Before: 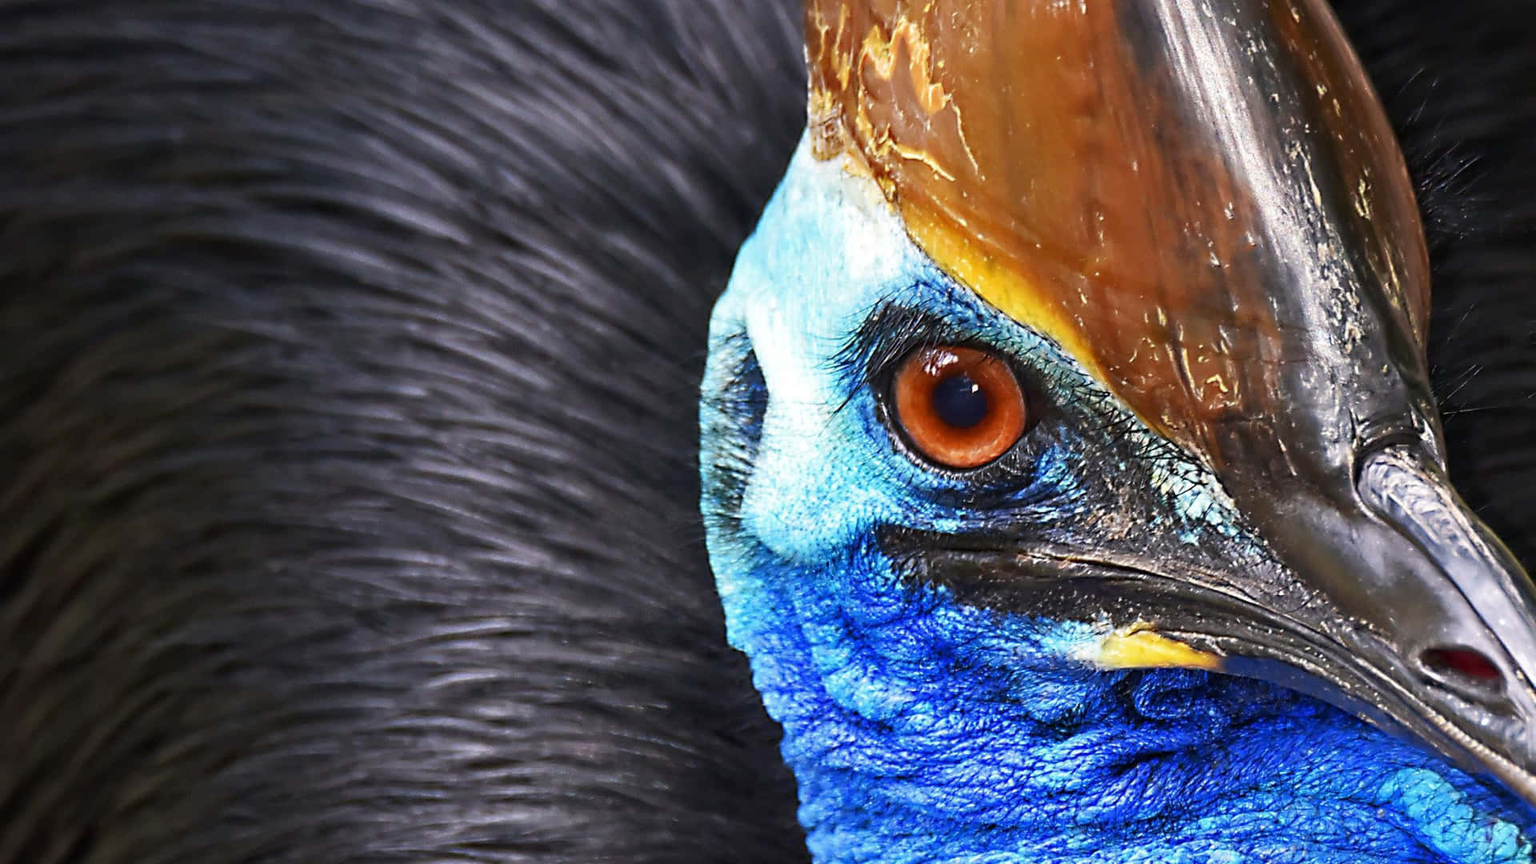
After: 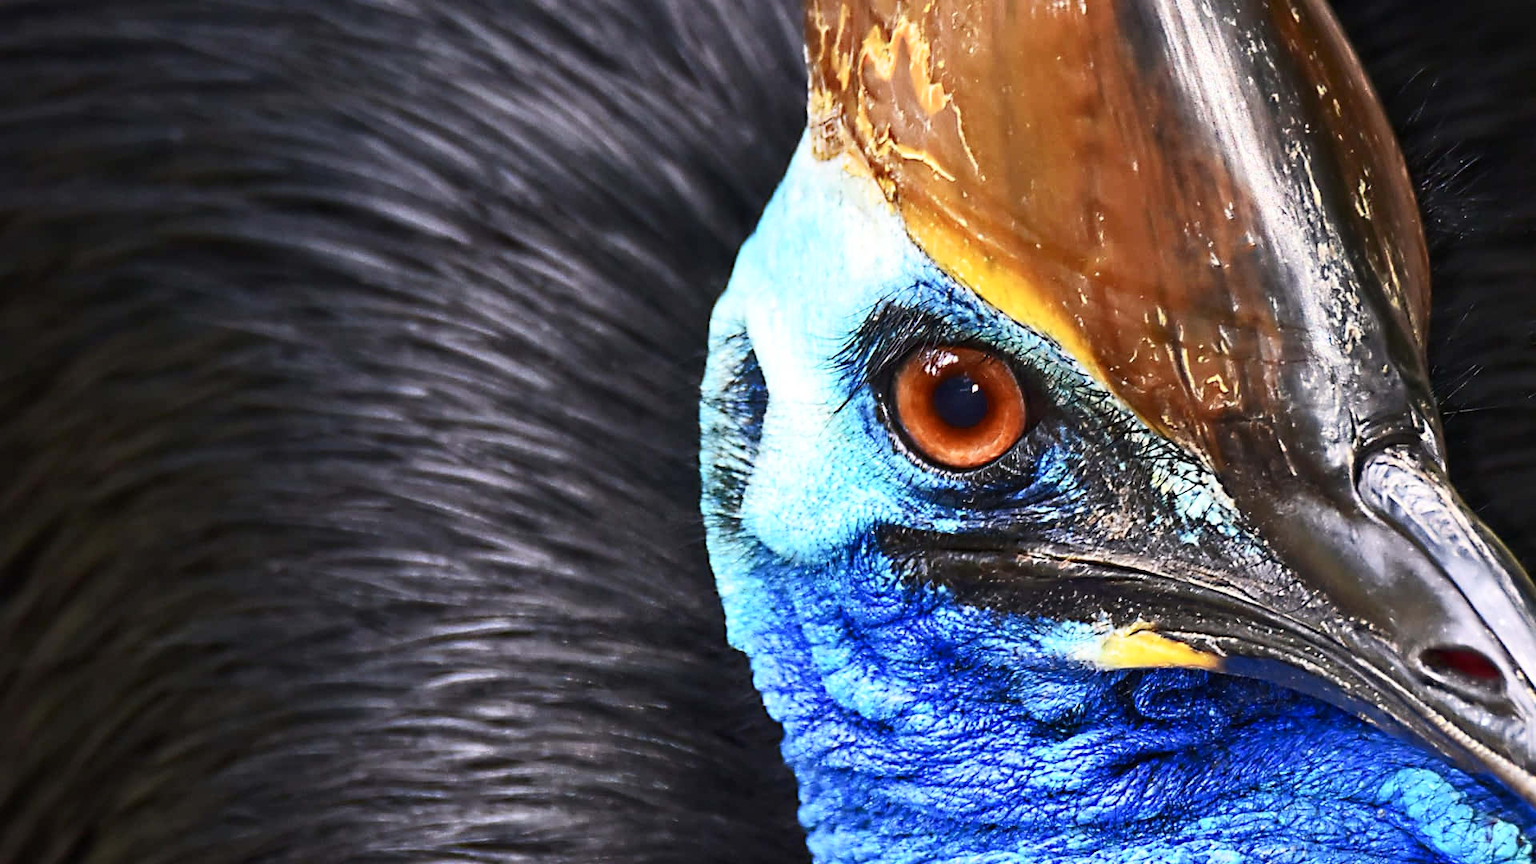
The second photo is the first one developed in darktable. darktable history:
contrast brightness saturation: contrast 0.238, brightness 0.094
